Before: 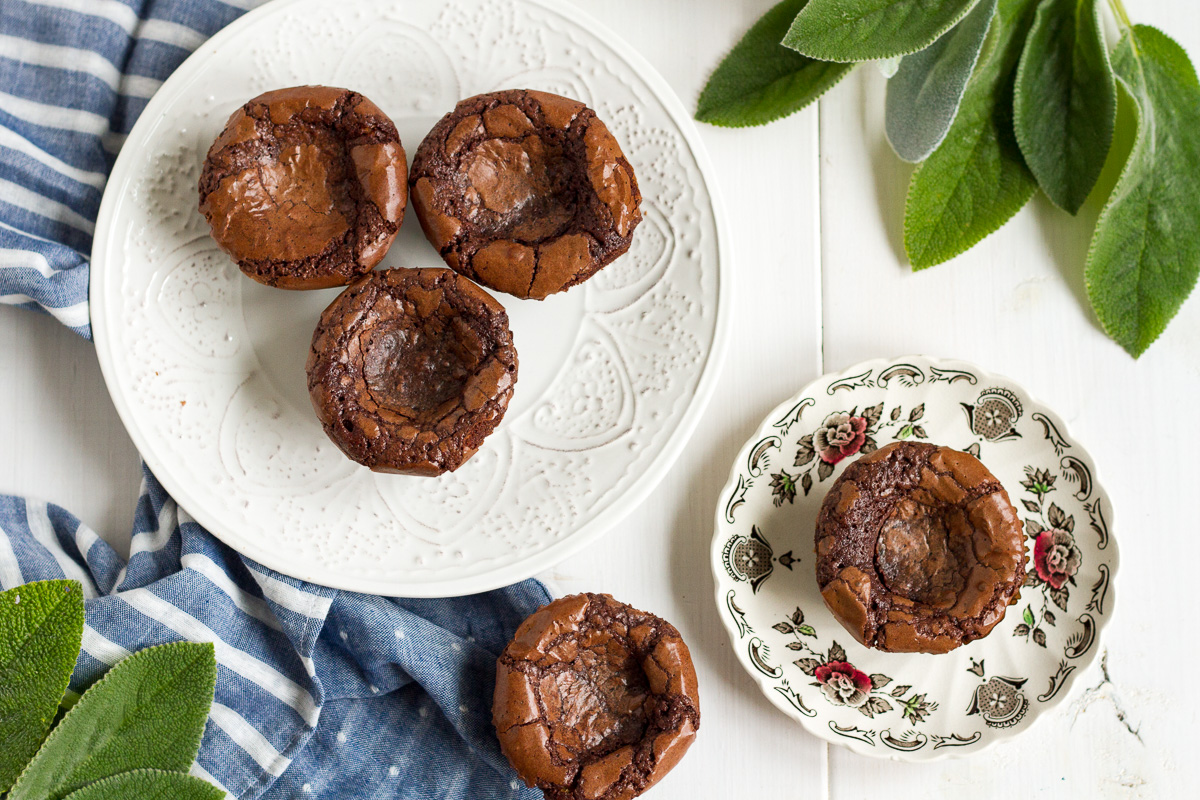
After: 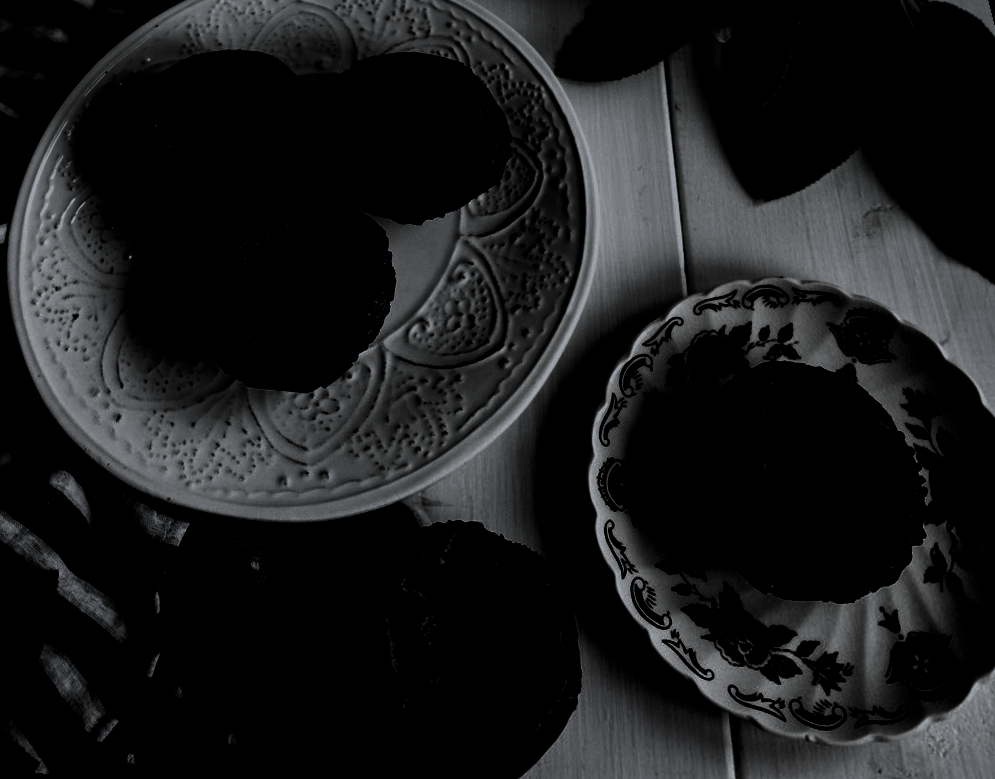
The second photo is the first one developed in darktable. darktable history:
local contrast: mode bilateral grid, contrast 15, coarseness 36, detail 105%, midtone range 0.2
levels: levels [0.721, 0.937, 0.997]
exposure: exposure -0.157 EV, compensate highlight preservation false
white balance: red 0.974, blue 1.044
contrast brightness saturation: contrast 0.24, brightness -0.24, saturation 0.14
rotate and perspective: rotation 0.72°, lens shift (vertical) -0.352, lens shift (horizontal) -0.051, crop left 0.152, crop right 0.859, crop top 0.019, crop bottom 0.964
